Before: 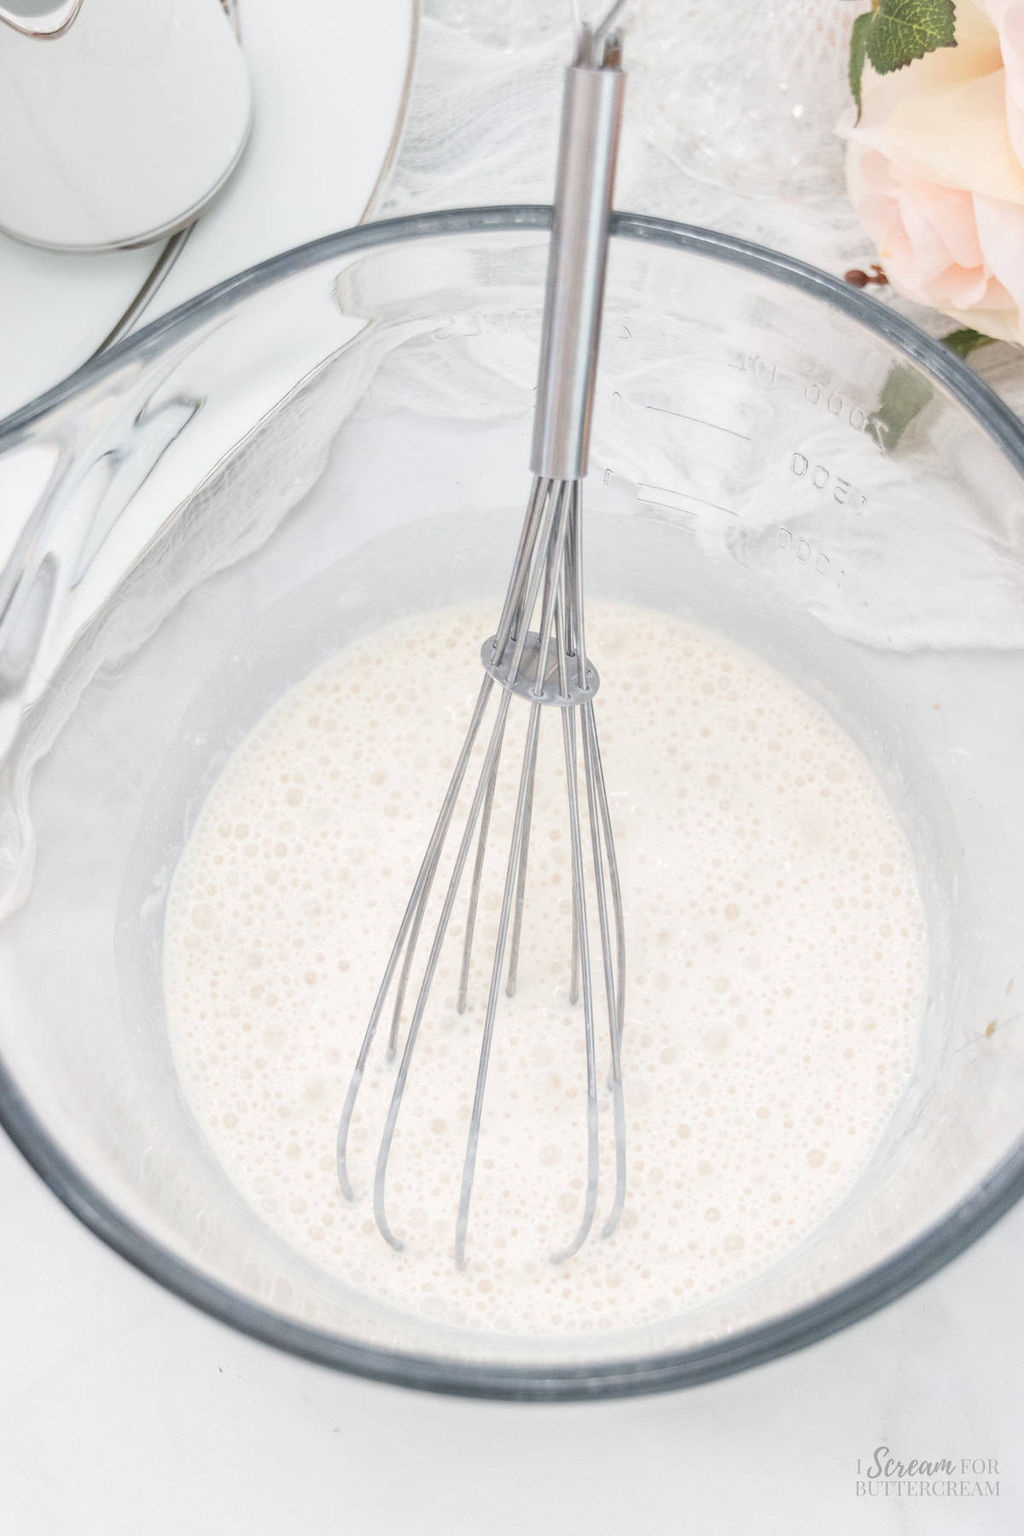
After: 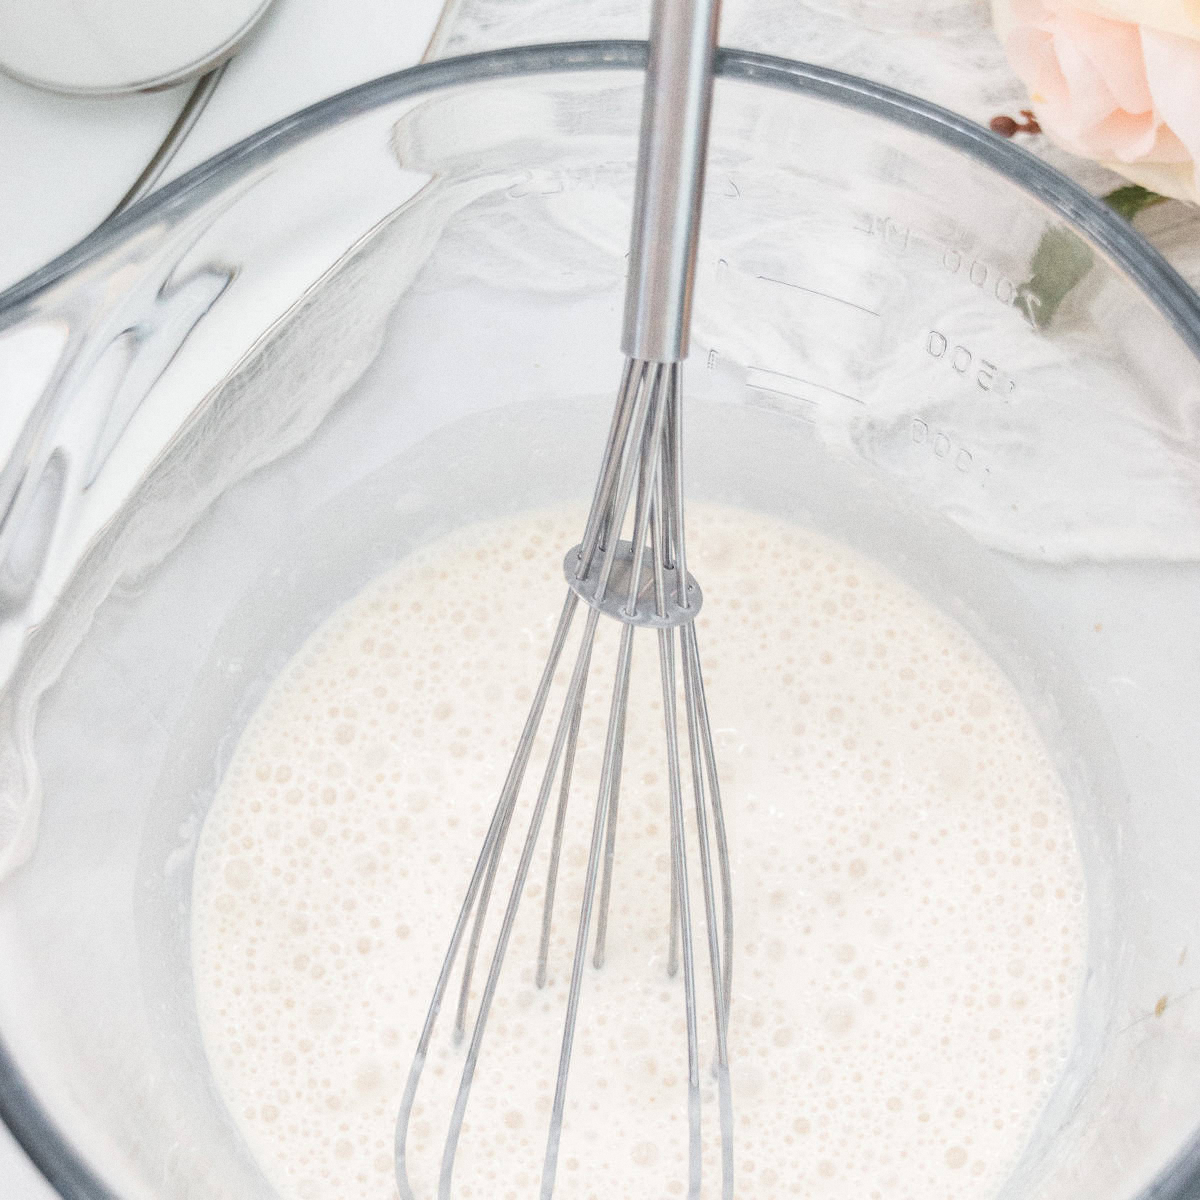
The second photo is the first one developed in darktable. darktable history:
crop: top 11.166%, bottom 22.168%
grain: coarseness 7.08 ISO, strength 21.67%, mid-tones bias 59.58%
